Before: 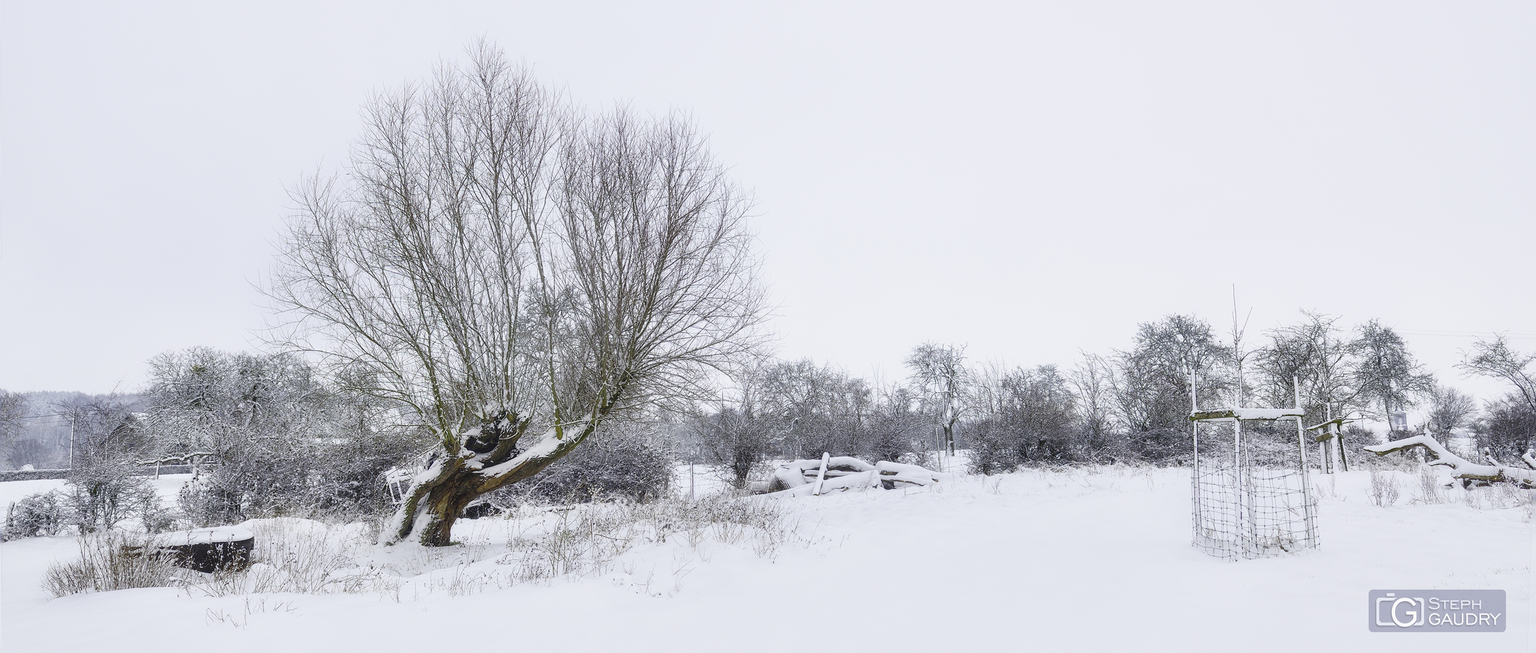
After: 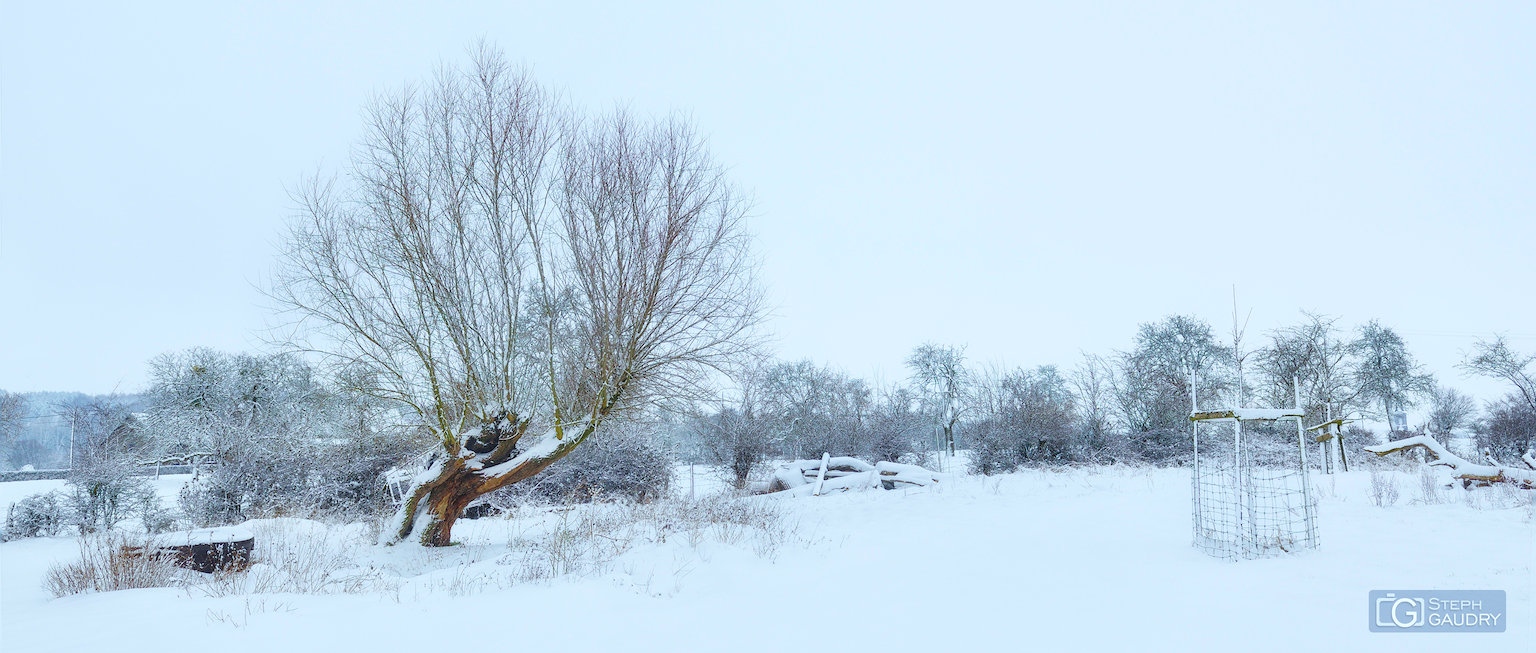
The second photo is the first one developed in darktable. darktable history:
white balance: red 0.967, blue 1.049
velvia: on, module defaults
